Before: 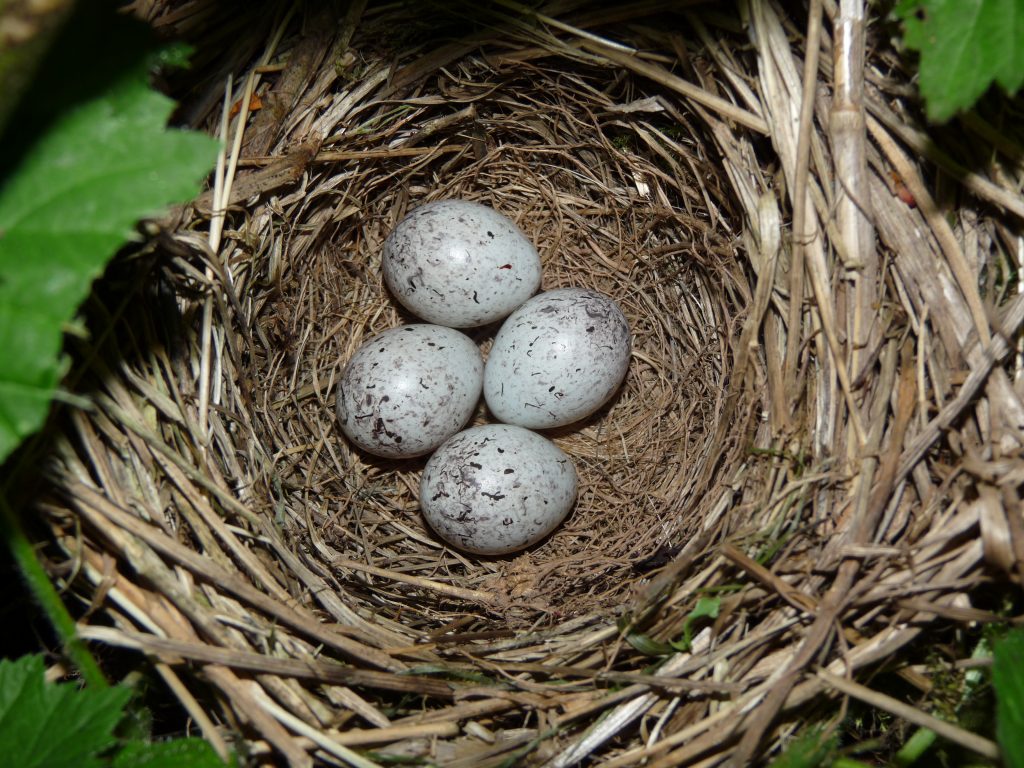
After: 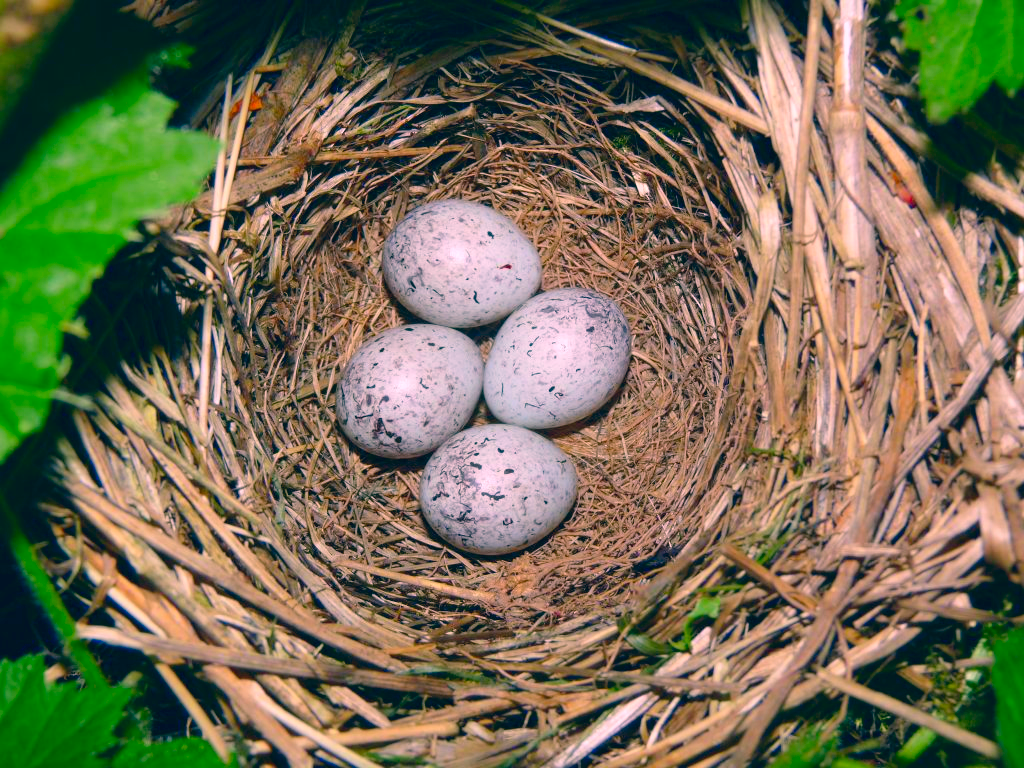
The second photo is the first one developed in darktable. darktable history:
levels: levels [0, 0.43, 0.984]
color correction: highlights a* 16.36, highlights b* 0.295, shadows a* -14.69, shadows b* -14.37, saturation 1.53
